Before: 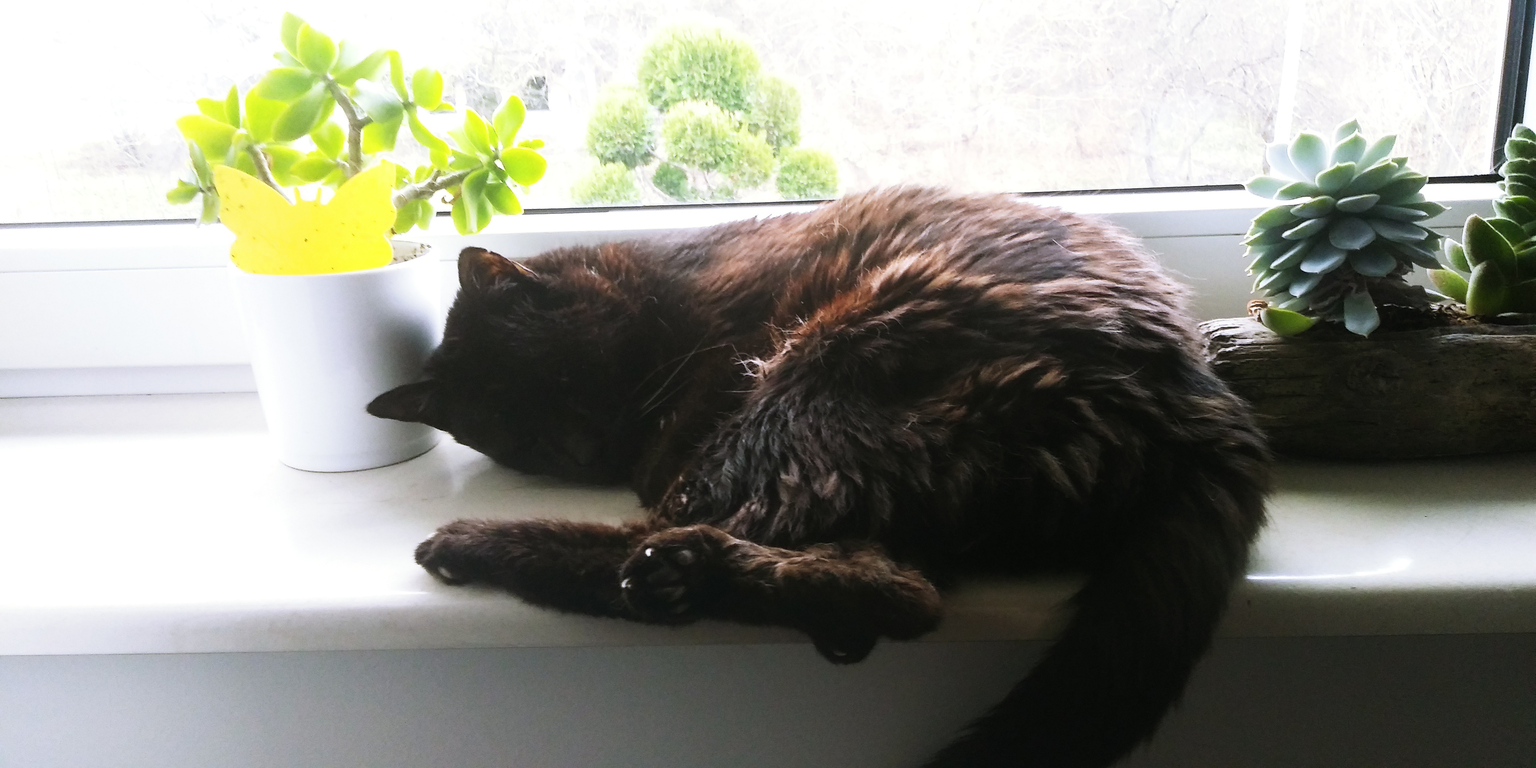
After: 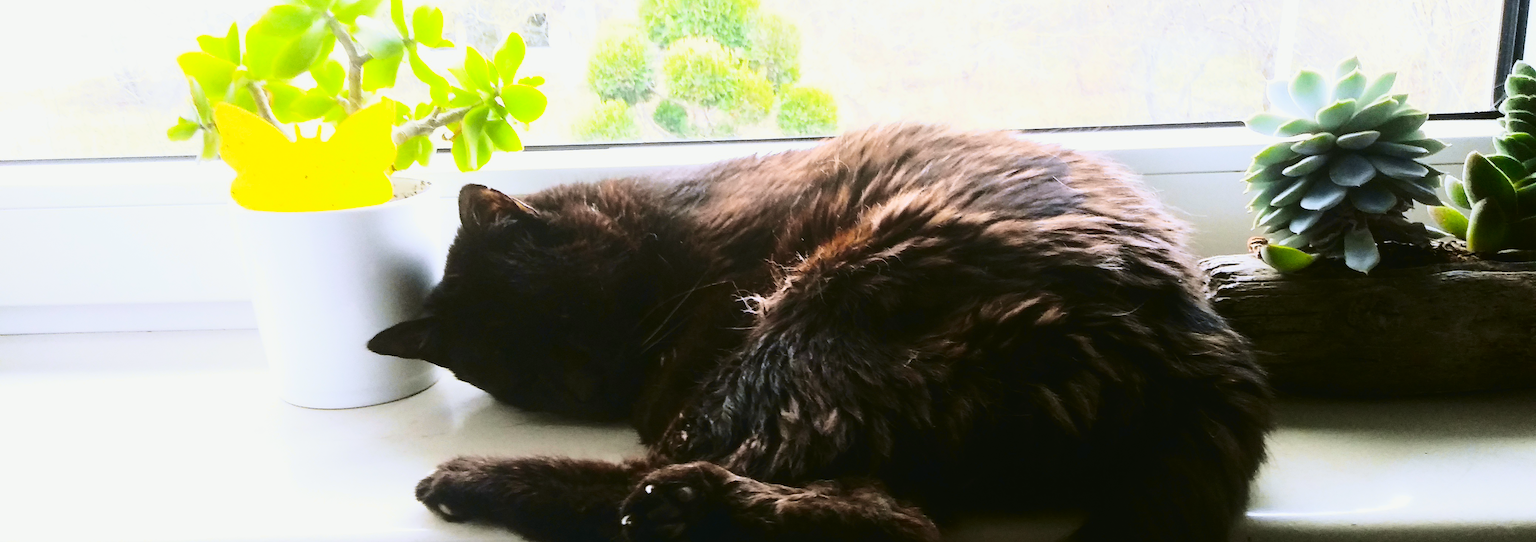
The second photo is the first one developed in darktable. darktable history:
crop and rotate: top 8.293%, bottom 20.996%
tone curve: curves: ch0 [(0.003, 0.023) (0.071, 0.052) (0.236, 0.197) (0.466, 0.557) (0.644, 0.748) (0.803, 0.88) (0.994, 0.968)]; ch1 [(0, 0) (0.262, 0.227) (0.417, 0.386) (0.469, 0.467) (0.502, 0.498) (0.528, 0.53) (0.573, 0.57) (0.605, 0.621) (0.644, 0.671) (0.686, 0.728) (0.994, 0.987)]; ch2 [(0, 0) (0.262, 0.188) (0.385, 0.353) (0.427, 0.424) (0.495, 0.493) (0.515, 0.534) (0.547, 0.556) (0.589, 0.613) (0.644, 0.748) (1, 1)], color space Lab, independent channels, preserve colors none
